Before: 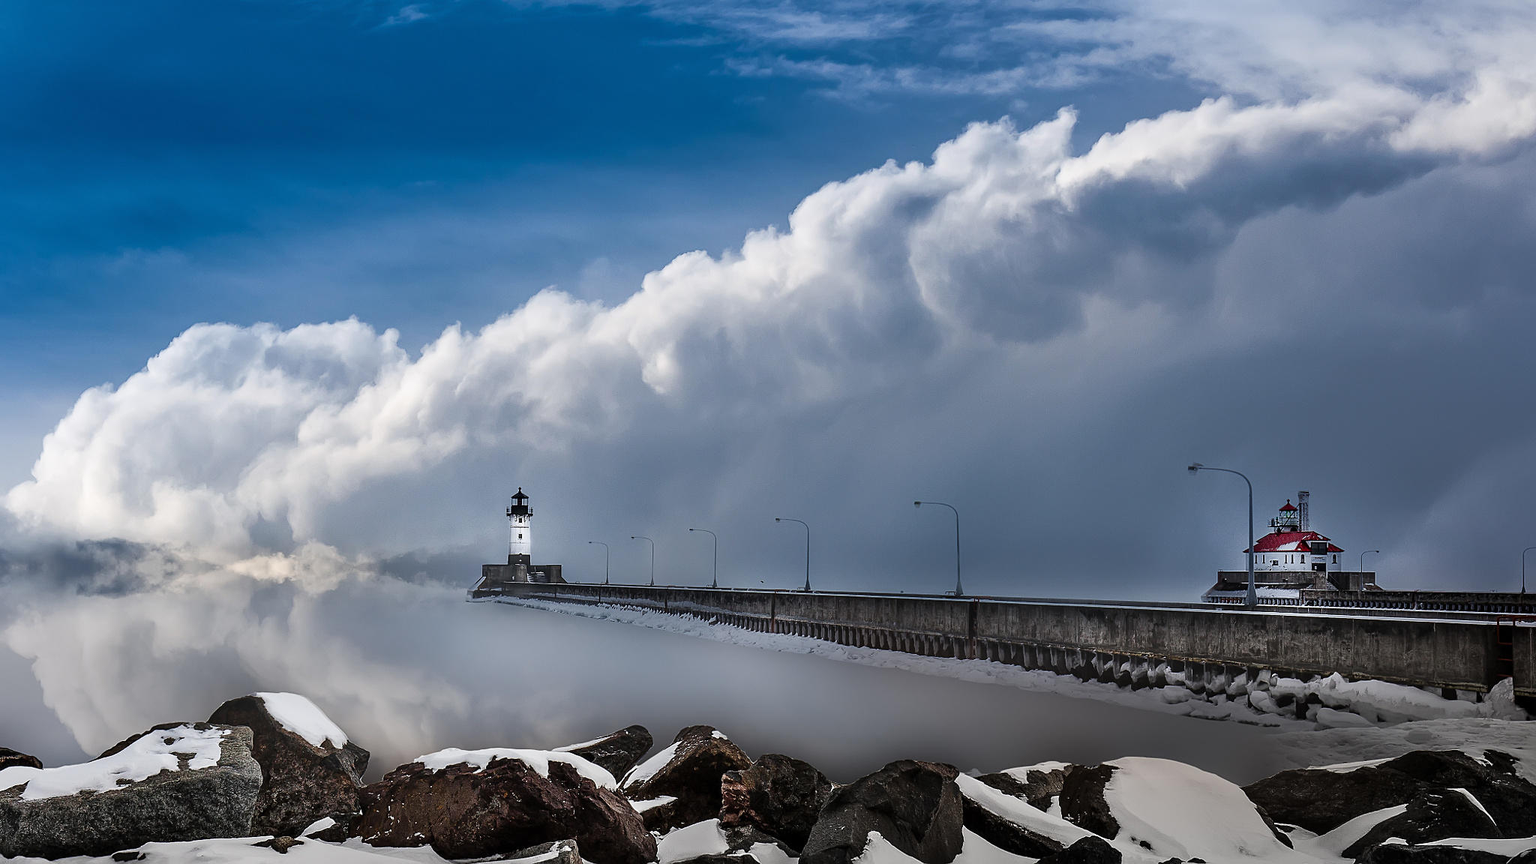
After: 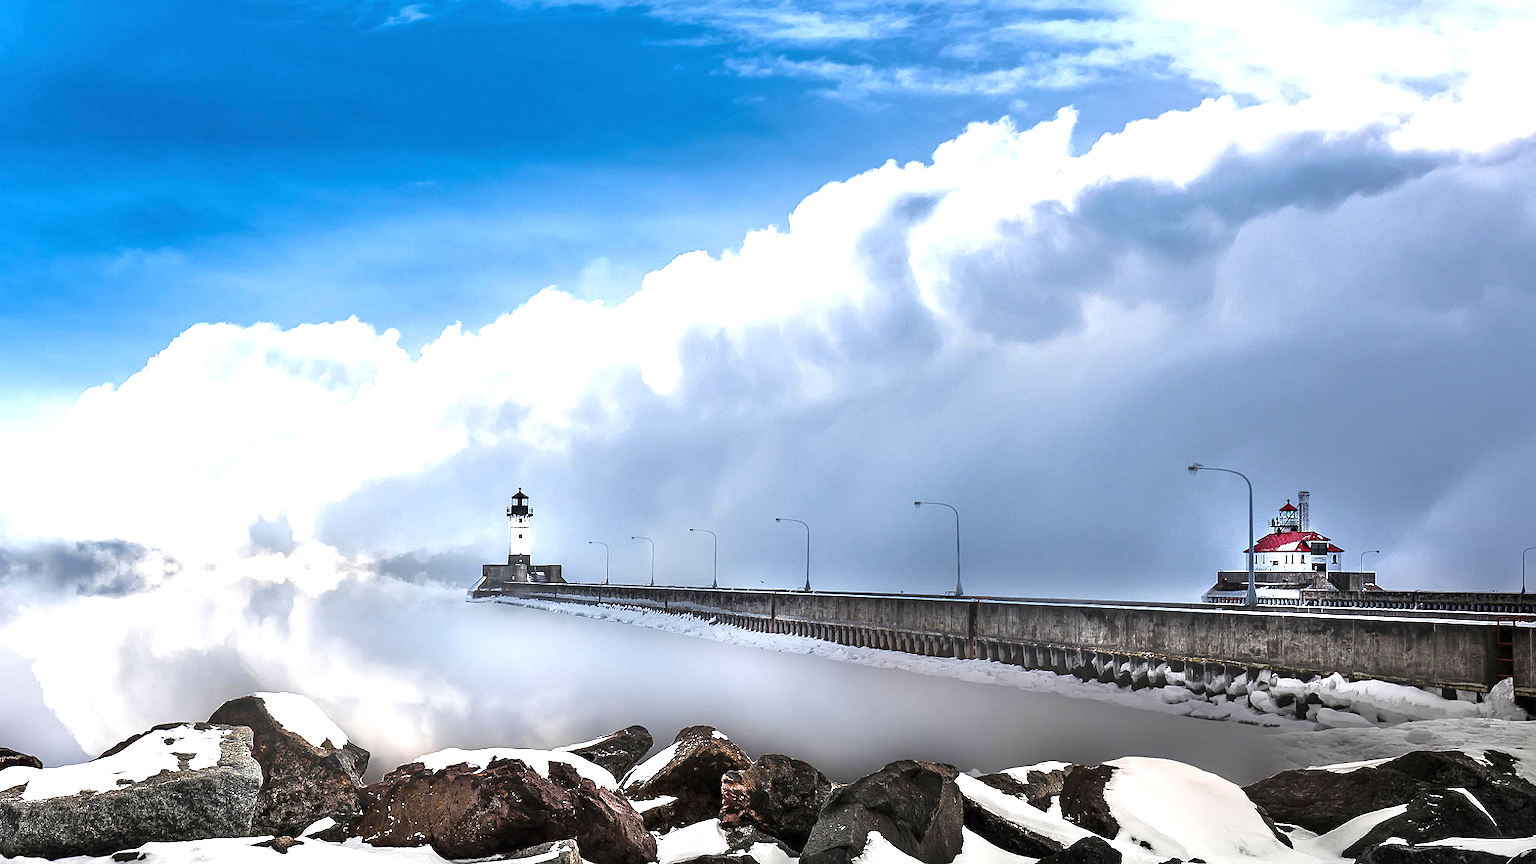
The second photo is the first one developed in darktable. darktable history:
exposure: black level correction 0, exposure 1.404 EV, compensate highlight preservation false
